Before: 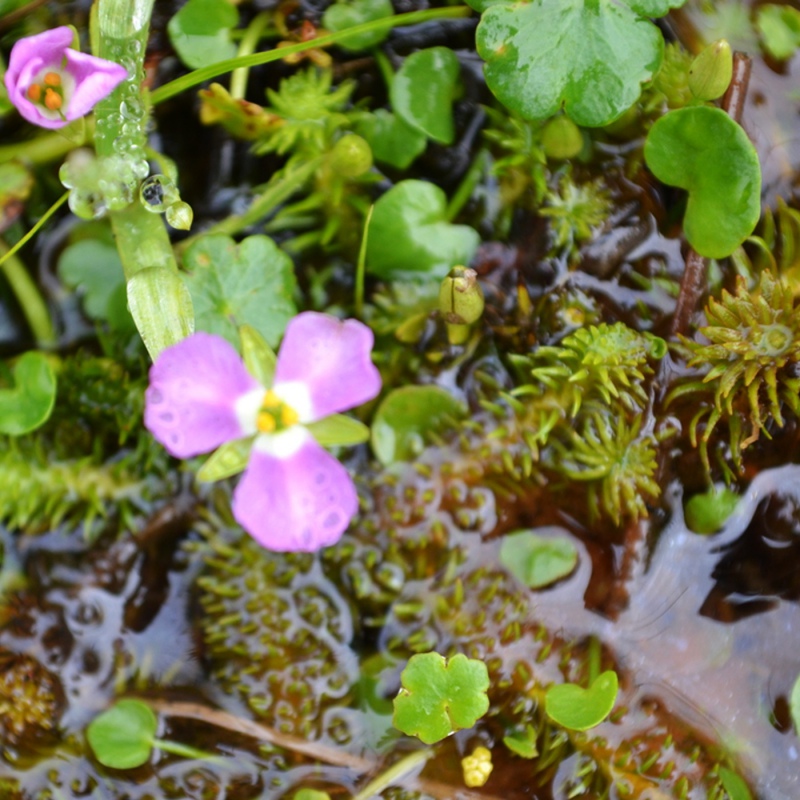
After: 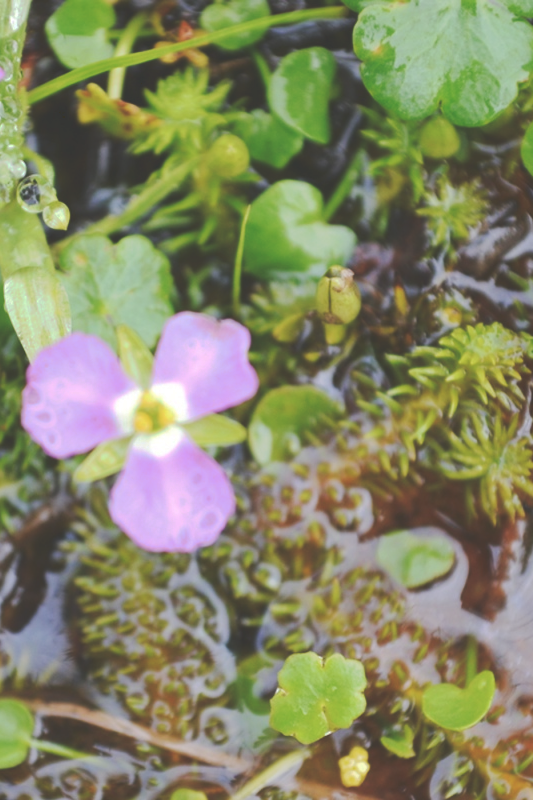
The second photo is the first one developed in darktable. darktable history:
tone curve: curves: ch0 [(0, 0) (0.003, 0.217) (0.011, 0.217) (0.025, 0.229) (0.044, 0.243) (0.069, 0.253) (0.1, 0.265) (0.136, 0.281) (0.177, 0.305) (0.224, 0.331) (0.277, 0.369) (0.335, 0.415) (0.399, 0.472) (0.468, 0.543) (0.543, 0.609) (0.623, 0.676) (0.709, 0.734) (0.801, 0.798) (0.898, 0.849) (1, 1)], preserve colors none
crop and rotate: left 15.446%, right 17.836%
